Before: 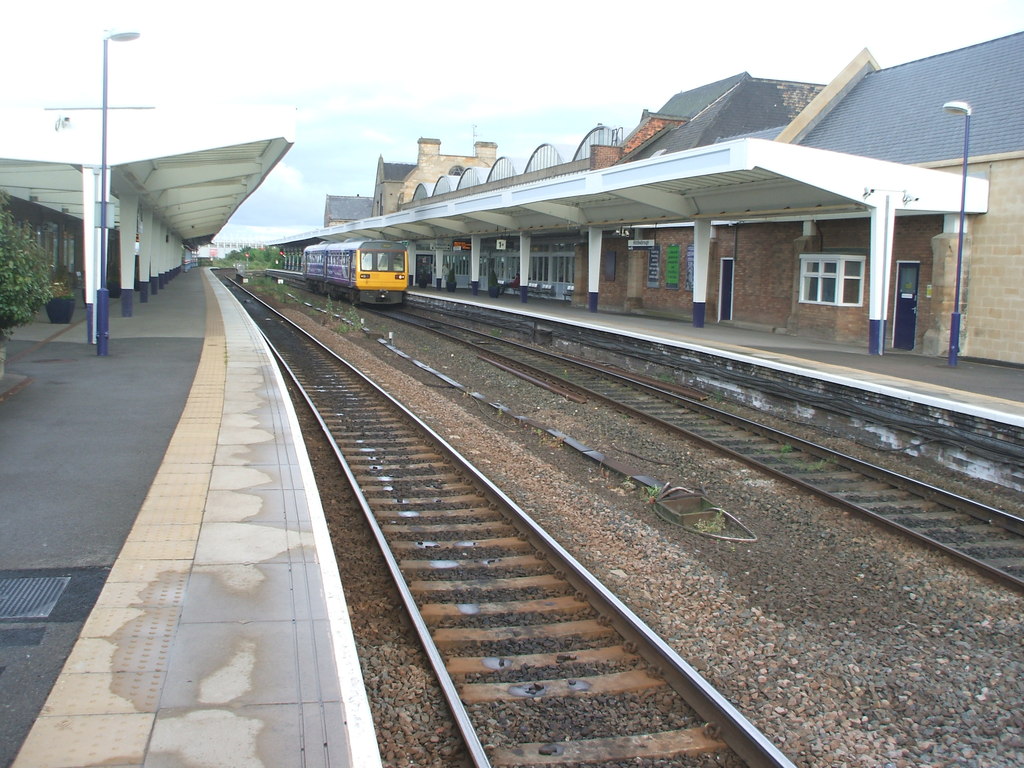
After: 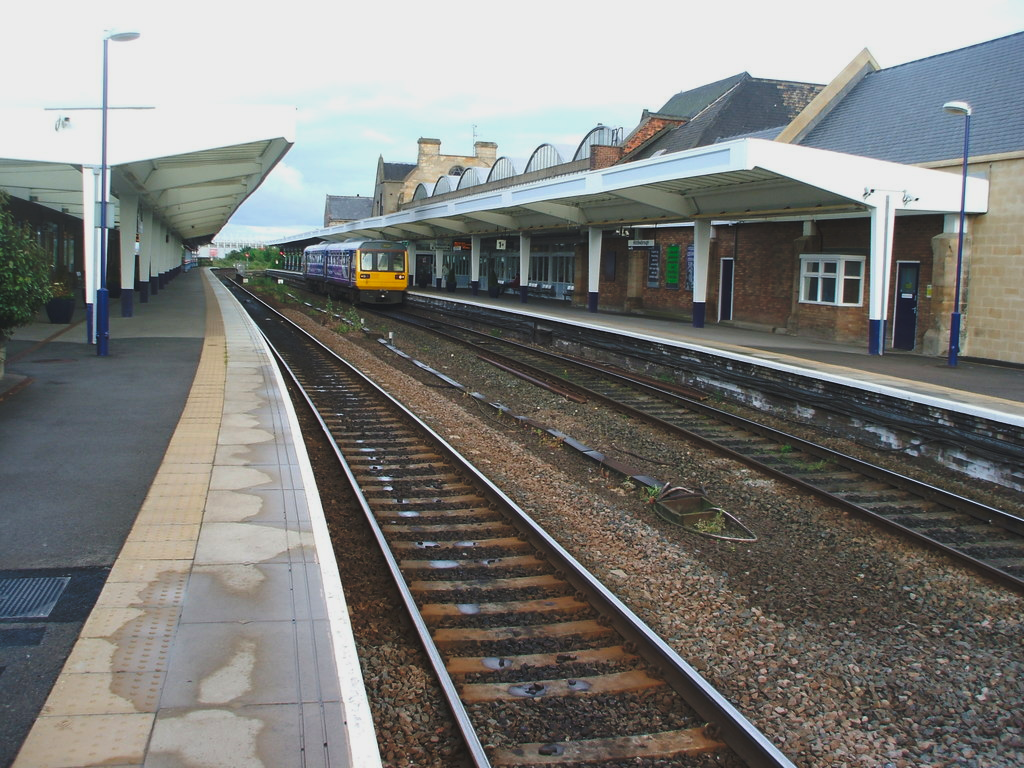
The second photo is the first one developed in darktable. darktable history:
contrast brightness saturation: contrast -0.11
tone curve: curves: ch0 [(0, 0) (0.003, 0.002) (0.011, 0.007) (0.025, 0.015) (0.044, 0.026) (0.069, 0.041) (0.1, 0.059) (0.136, 0.08) (0.177, 0.105) (0.224, 0.132) (0.277, 0.163) (0.335, 0.198) (0.399, 0.253) (0.468, 0.341) (0.543, 0.435) (0.623, 0.532) (0.709, 0.635) (0.801, 0.745) (0.898, 0.873) (1, 1)], preserve colors none
